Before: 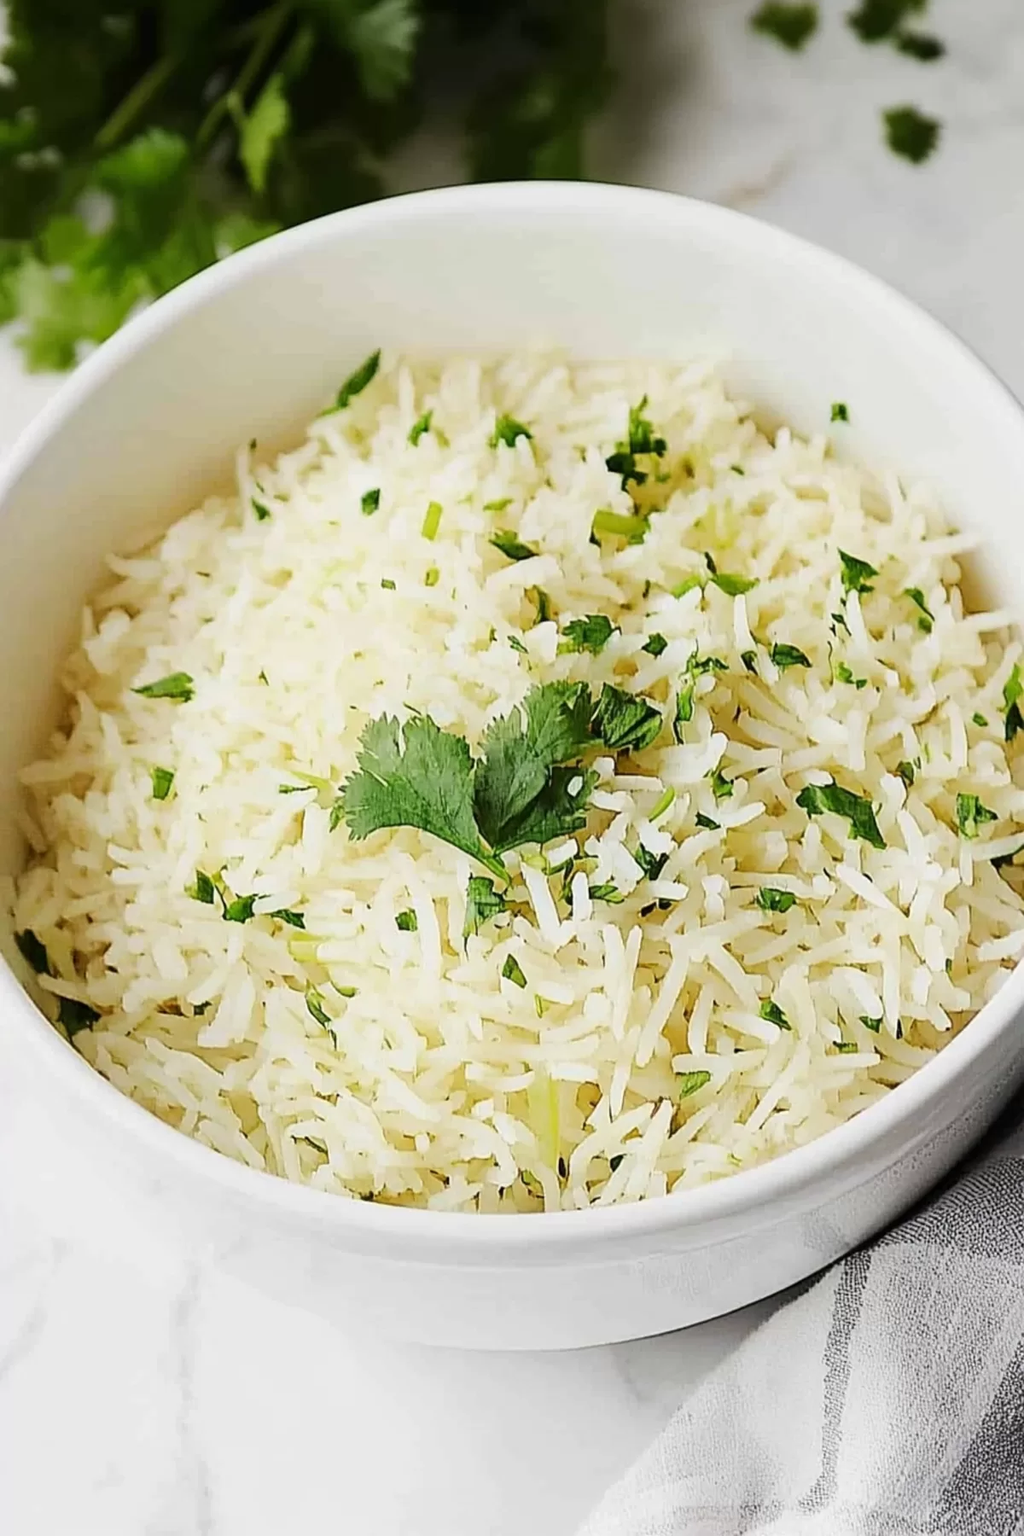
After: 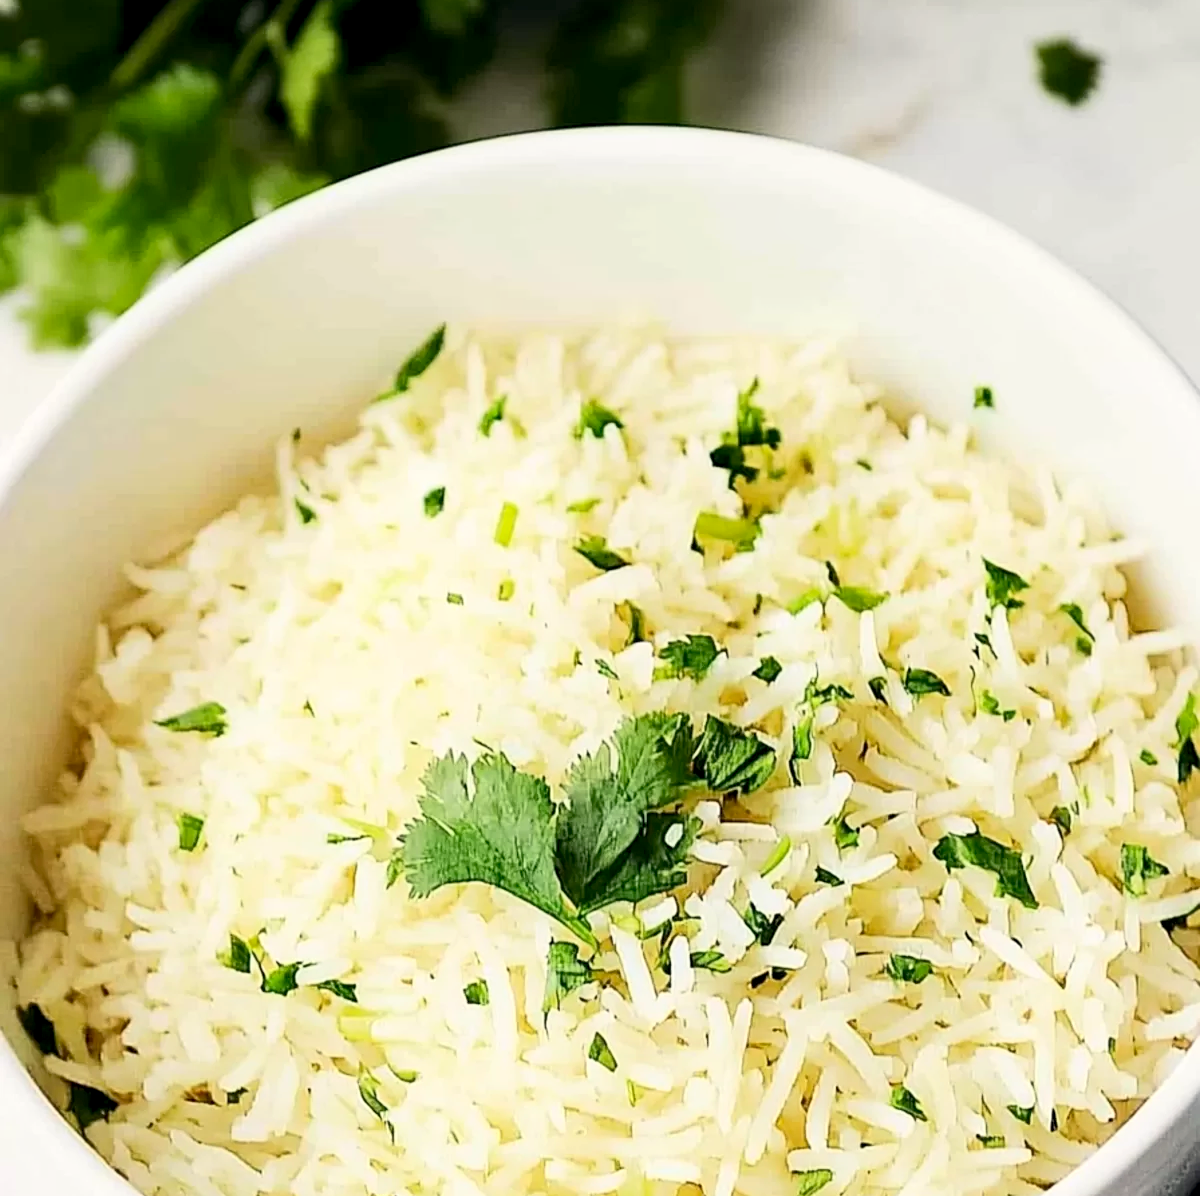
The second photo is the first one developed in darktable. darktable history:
exposure: black level correction 0.005, exposure 0.005 EV, compensate highlight preservation false
color correction: highlights a* 0.229, highlights b* 2.66, shadows a* -1.45, shadows b* -4.51
contrast brightness saturation: contrast 0.205, brightness 0.146, saturation 0.137
crop and rotate: top 4.796%, bottom 28.75%
local contrast: highlights 103%, shadows 100%, detail 119%, midtone range 0.2
